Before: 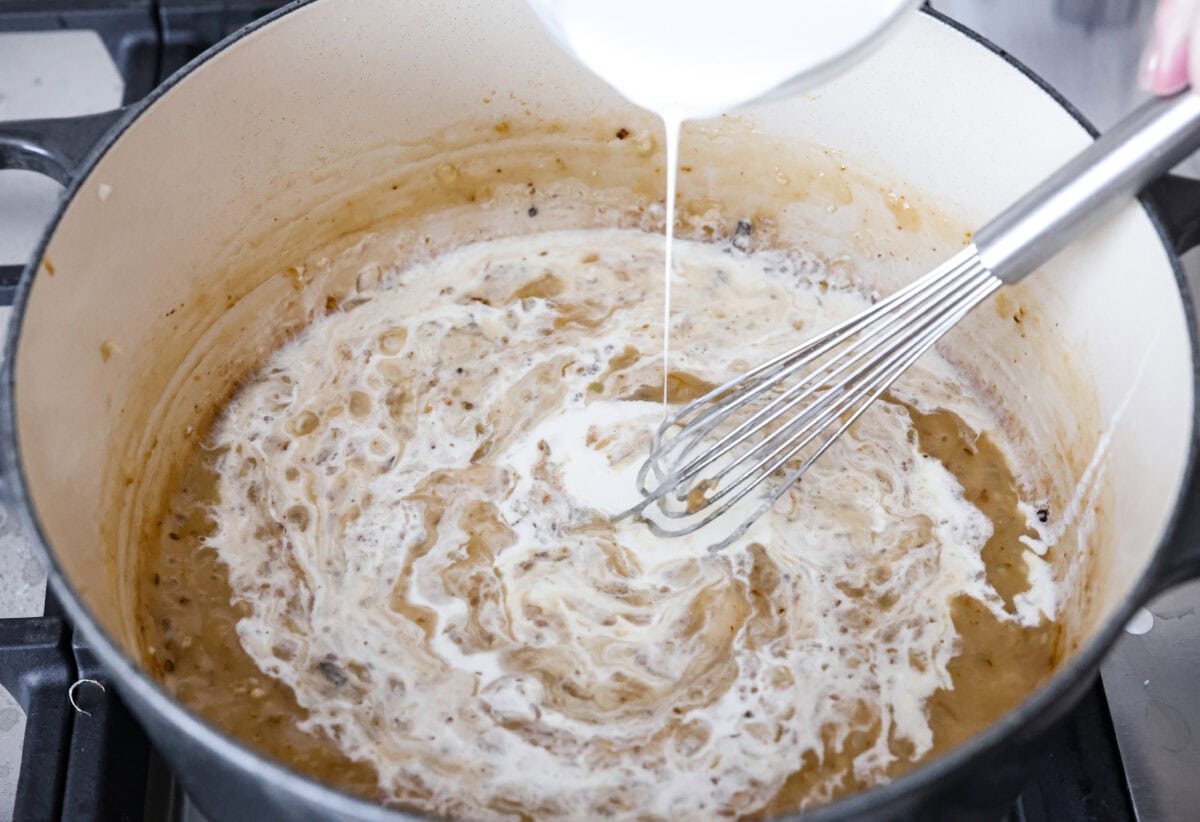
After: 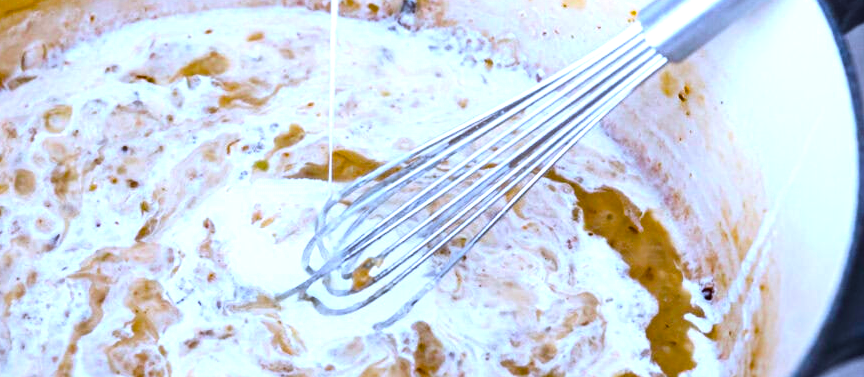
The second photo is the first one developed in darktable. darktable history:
white balance: red 0.948, green 1.02, blue 1.176
color balance rgb: linear chroma grading › global chroma 9%, perceptual saturation grading › global saturation 36%, perceptual saturation grading › shadows 35%, perceptual brilliance grading › global brilliance 15%, perceptual brilliance grading › shadows -35%, global vibrance 15%
crop and rotate: left 27.938%, top 27.046%, bottom 27.046%
